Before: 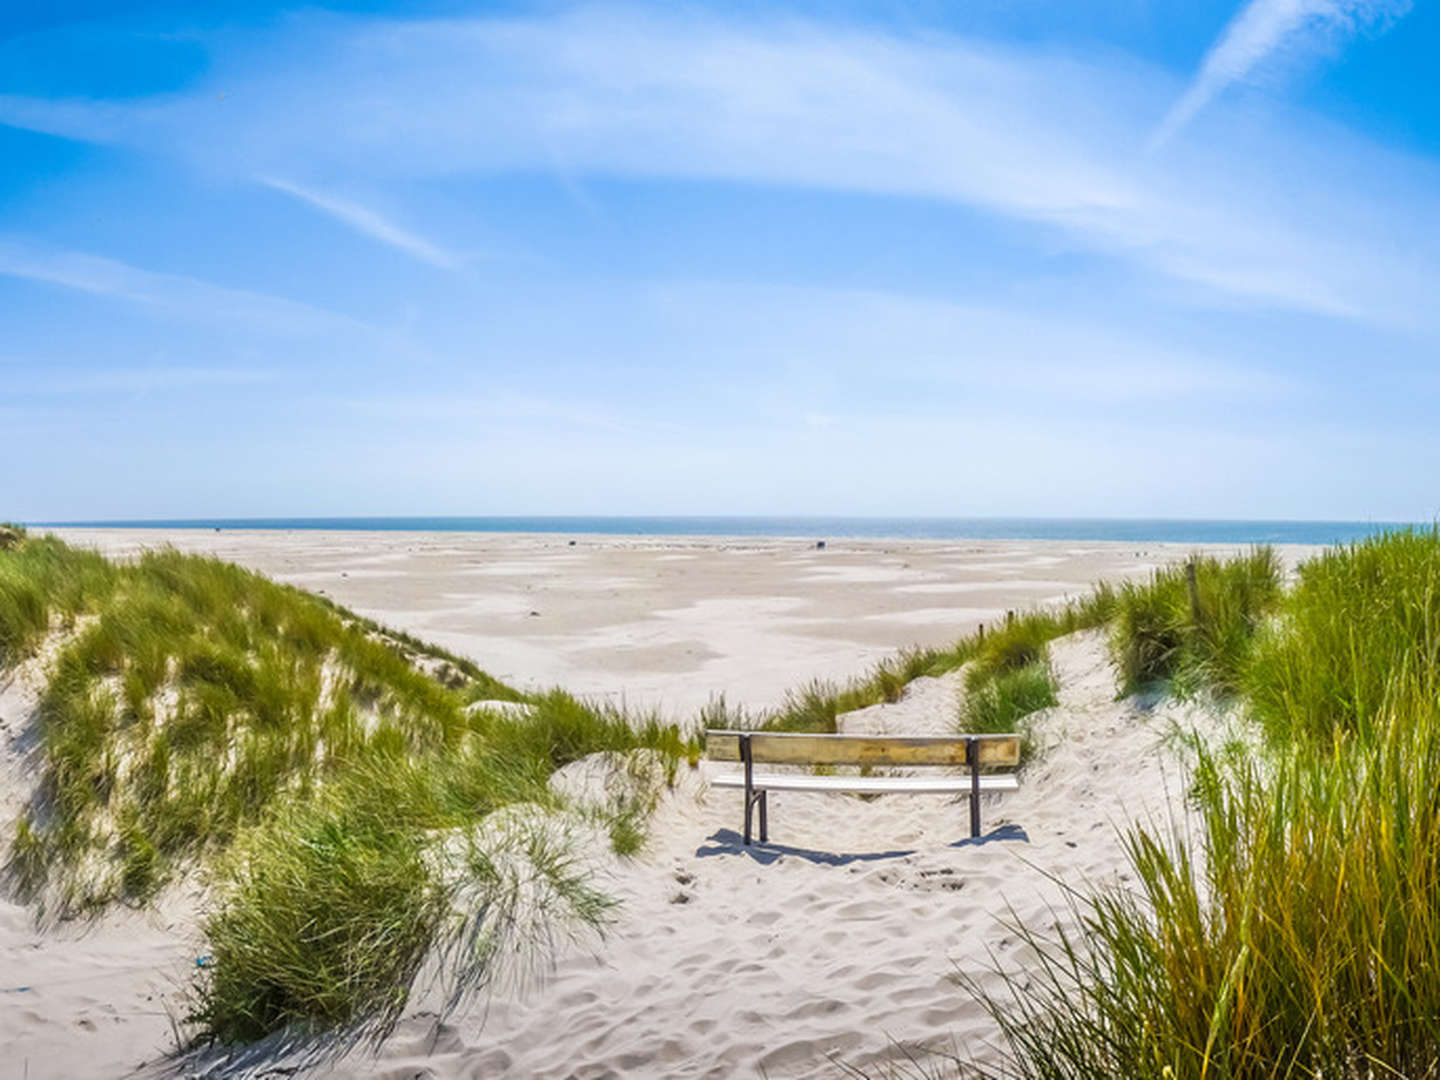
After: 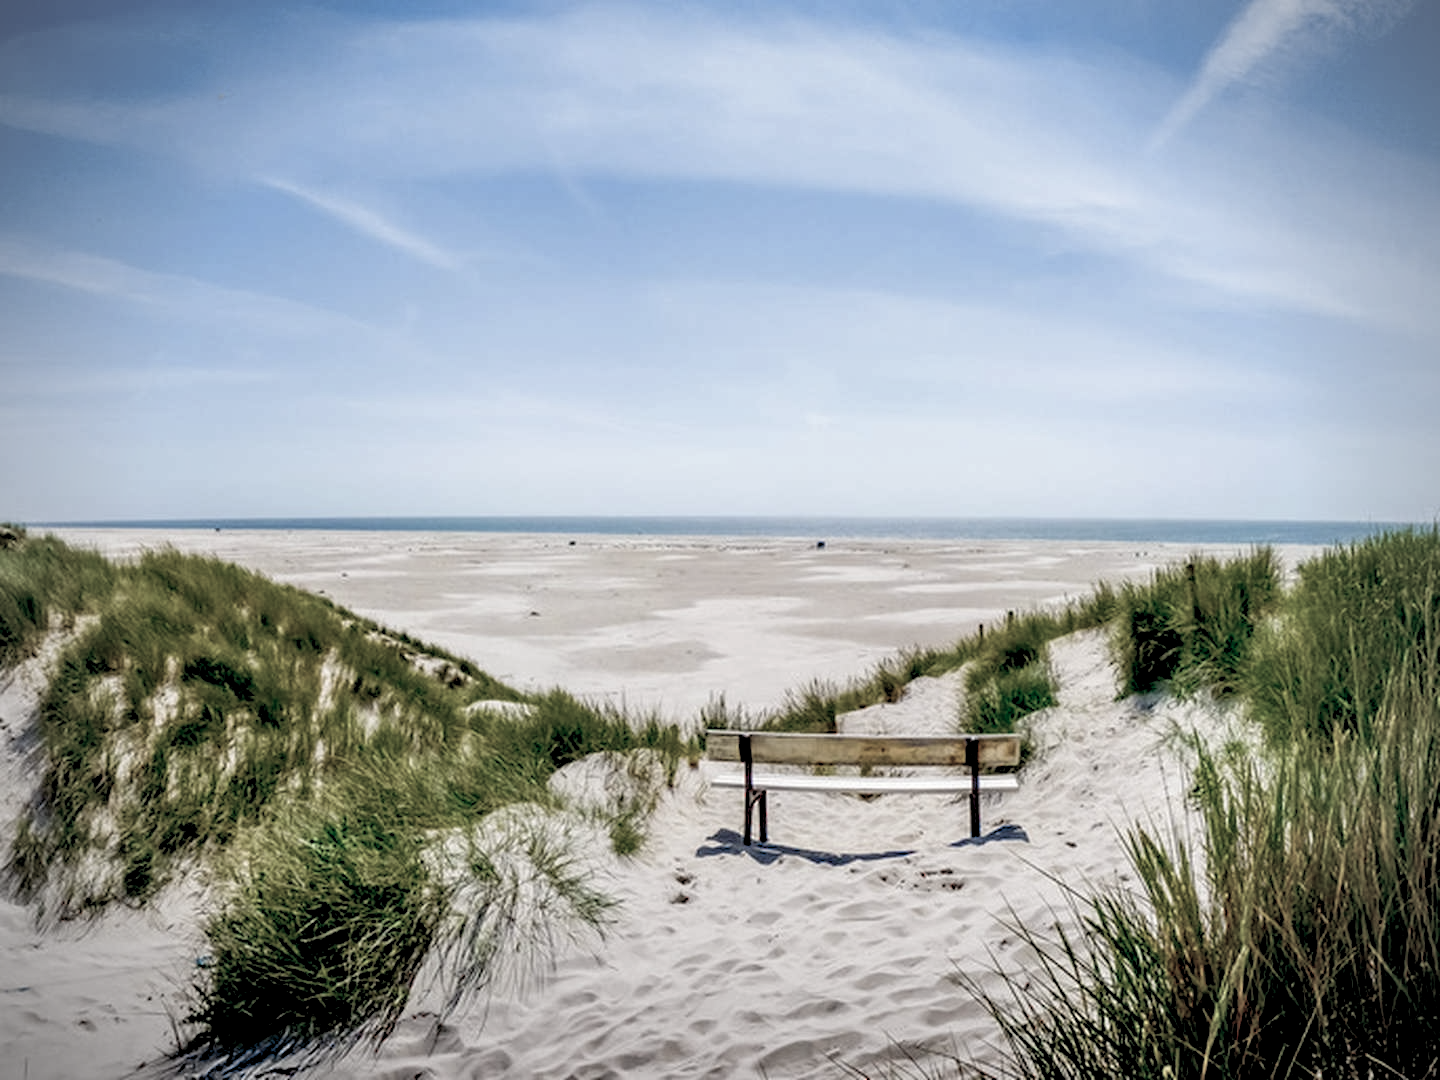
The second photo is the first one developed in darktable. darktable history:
color balance rgb: linear chroma grading › global chroma -16.06%, perceptual saturation grading › global saturation -32.85%, global vibrance -23.56%
color equalizer: brightness › red 0.89, brightness › orange 0.902, brightness › yellow 0.89, brightness › green 0.902, brightness › magenta 0.925
exposure: black level correction 0.056, compensate highlight preservation false
vignetting: on, module defaults
